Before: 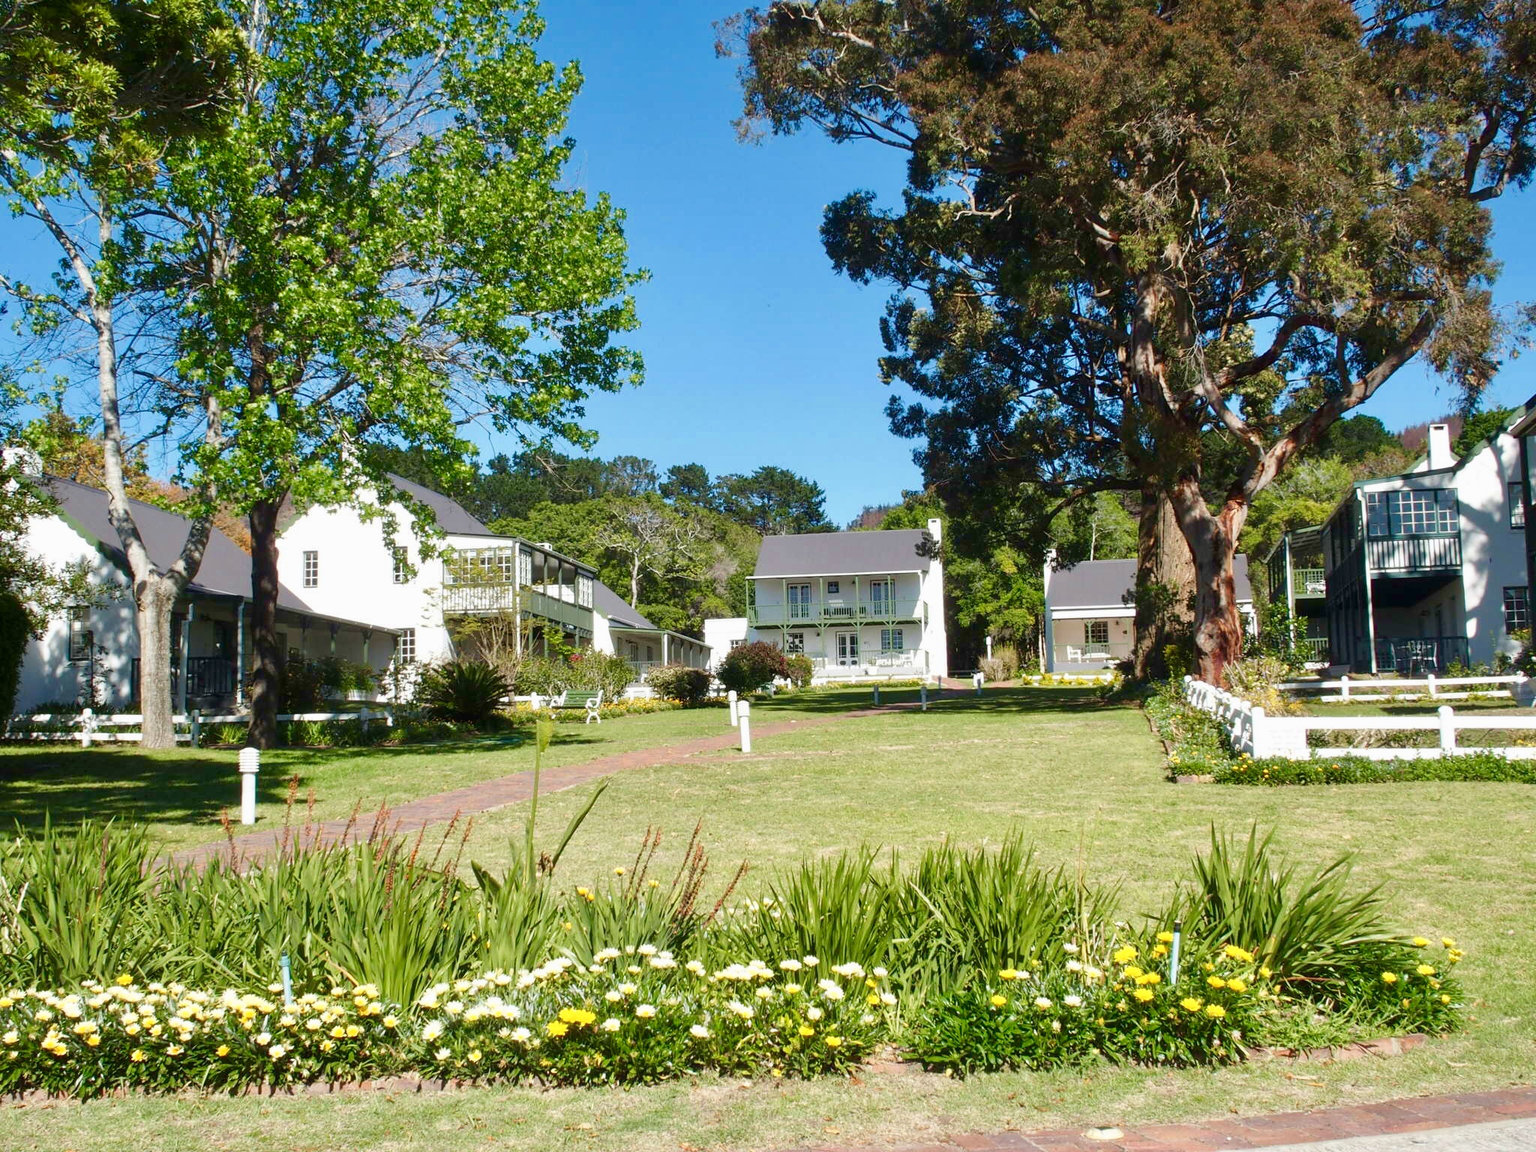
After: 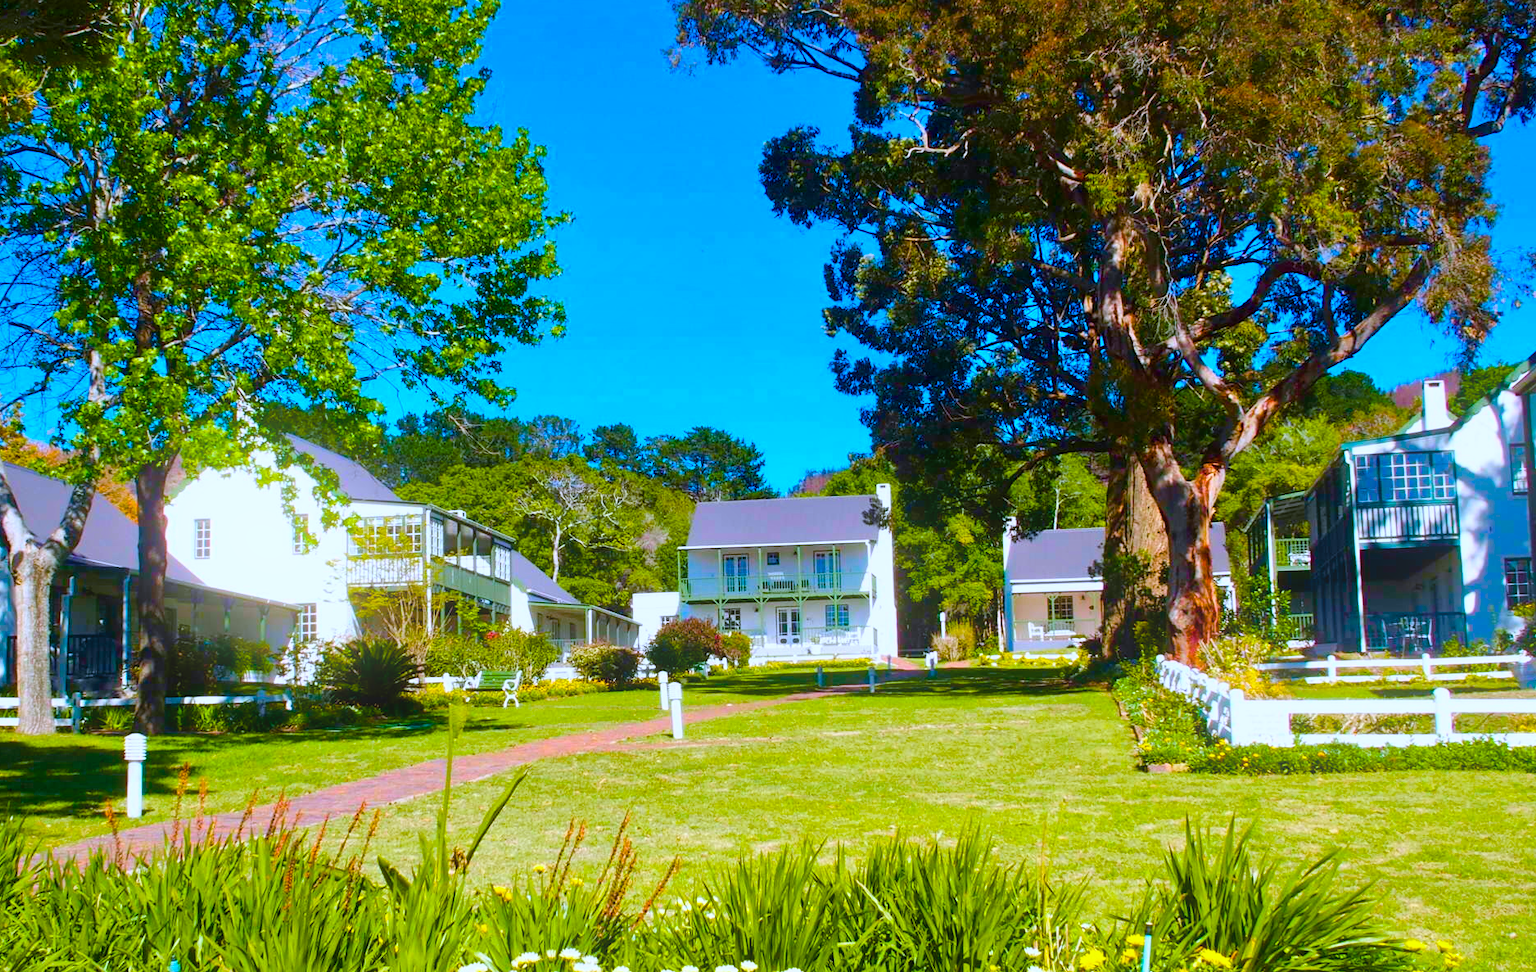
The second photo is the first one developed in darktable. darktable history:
crop: left 8.155%, top 6.611%, bottom 15.385%
bloom: size 16%, threshold 98%, strength 20%
white balance: red 0.967, blue 1.119, emerald 0.756
color balance rgb: linear chroma grading › global chroma 42%, perceptual saturation grading › global saturation 42%, global vibrance 33%
